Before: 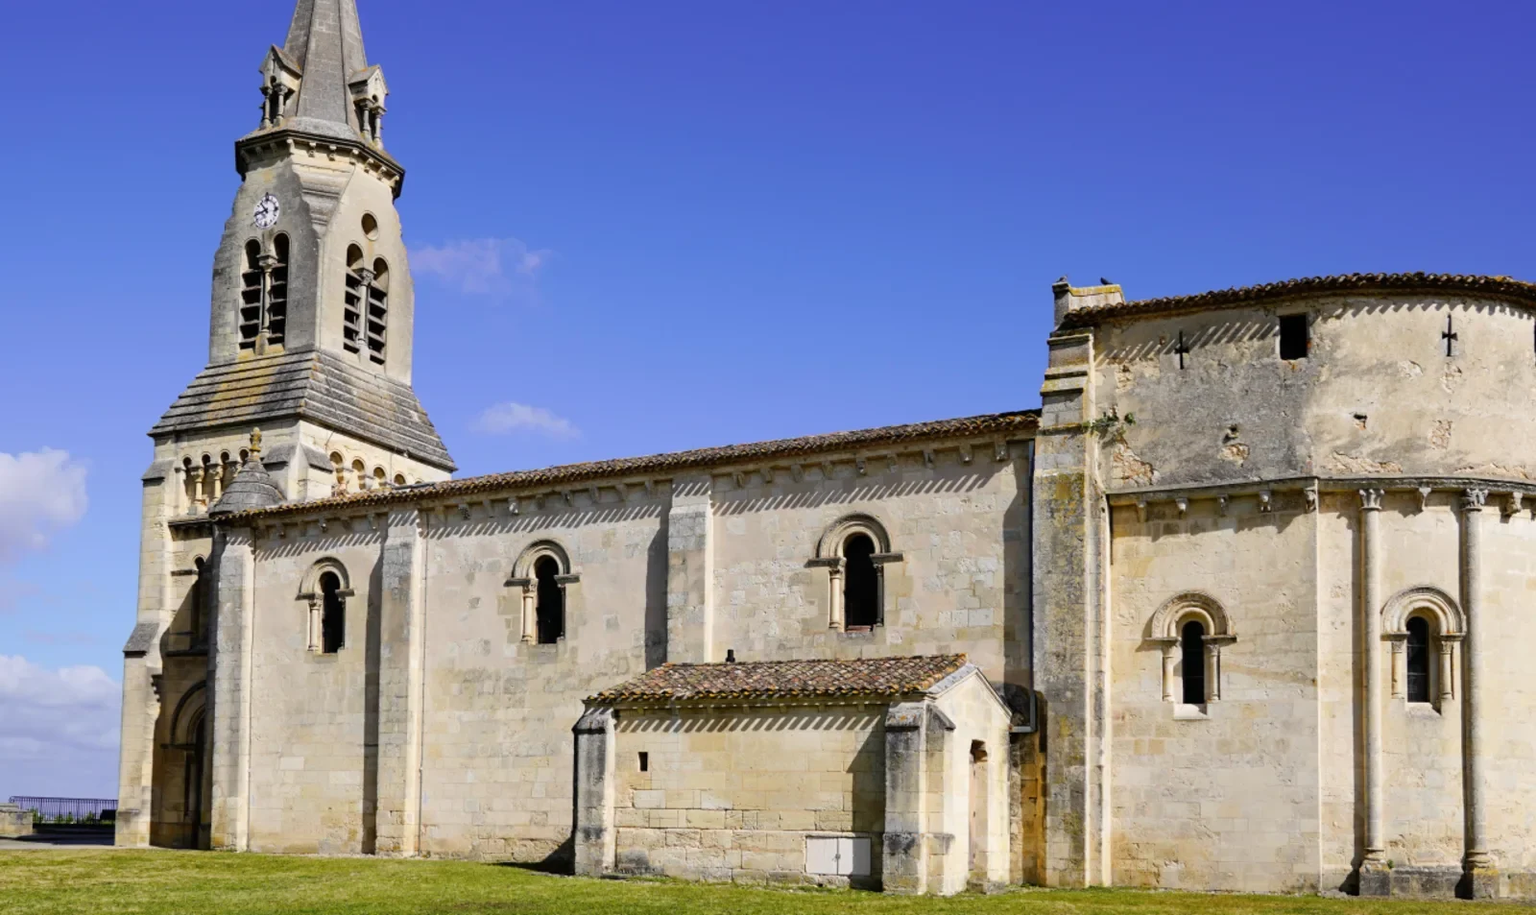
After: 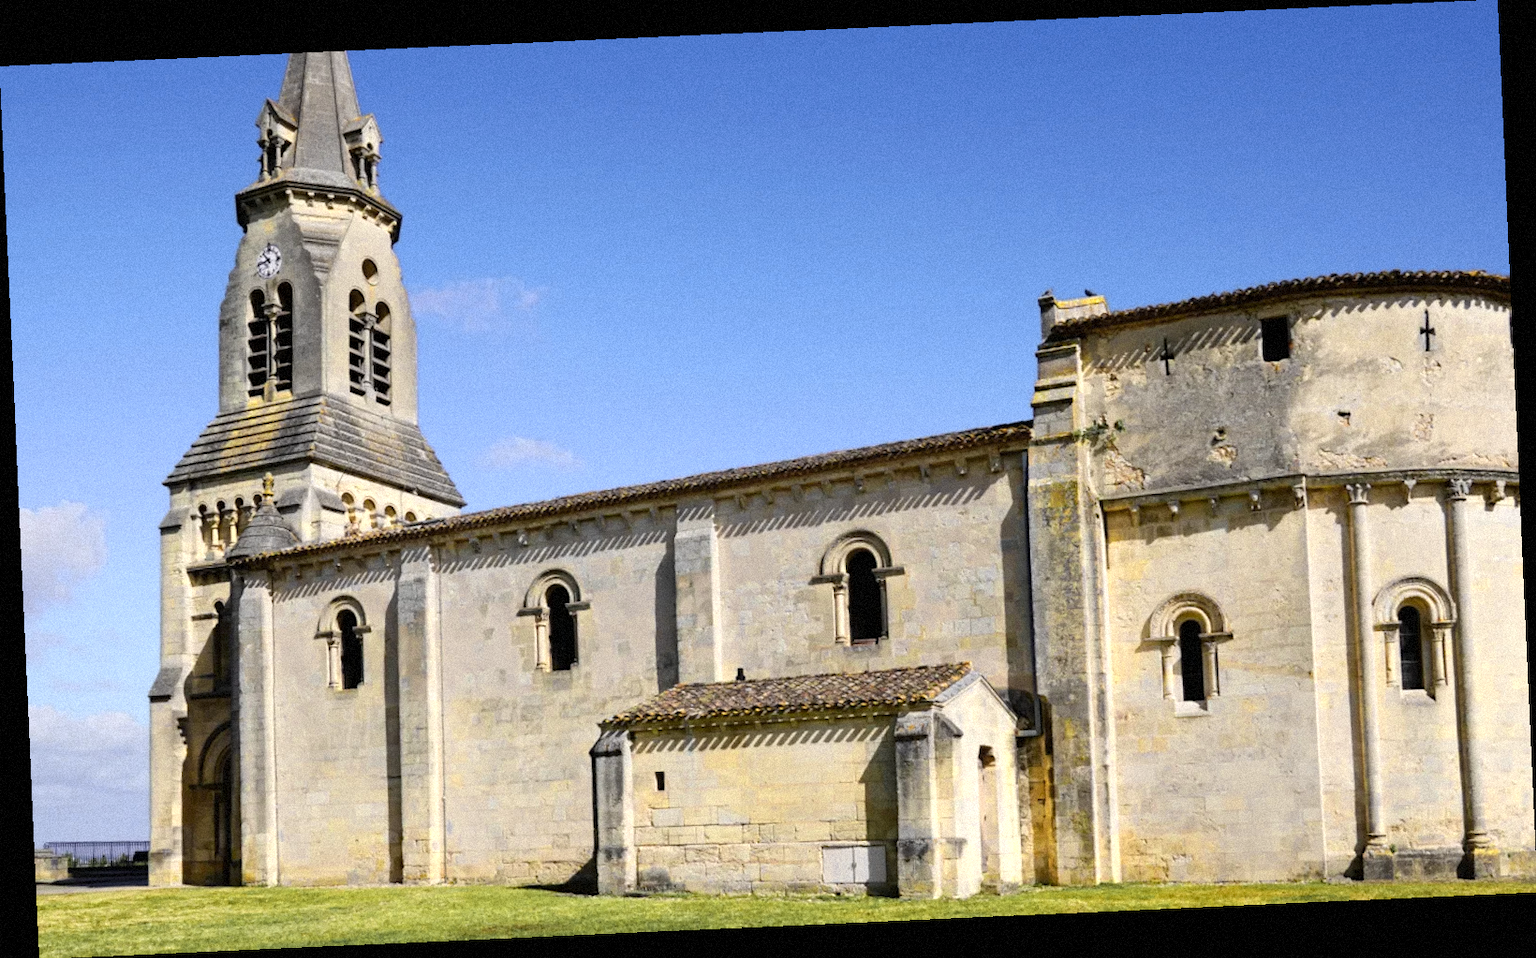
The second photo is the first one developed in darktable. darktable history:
color zones: curves: ch0 [(0.004, 0.306) (0.107, 0.448) (0.252, 0.656) (0.41, 0.398) (0.595, 0.515) (0.768, 0.628)]; ch1 [(0.07, 0.323) (0.151, 0.452) (0.252, 0.608) (0.346, 0.221) (0.463, 0.189) (0.61, 0.368) (0.735, 0.395) (0.921, 0.412)]; ch2 [(0, 0.476) (0.132, 0.512) (0.243, 0.512) (0.397, 0.48) (0.522, 0.376) (0.634, 0.536) (0.761, 0.46)]
rotate and perspective: rotation -2.56°, automatic cropping off
grain: mid-tones bias 0%
